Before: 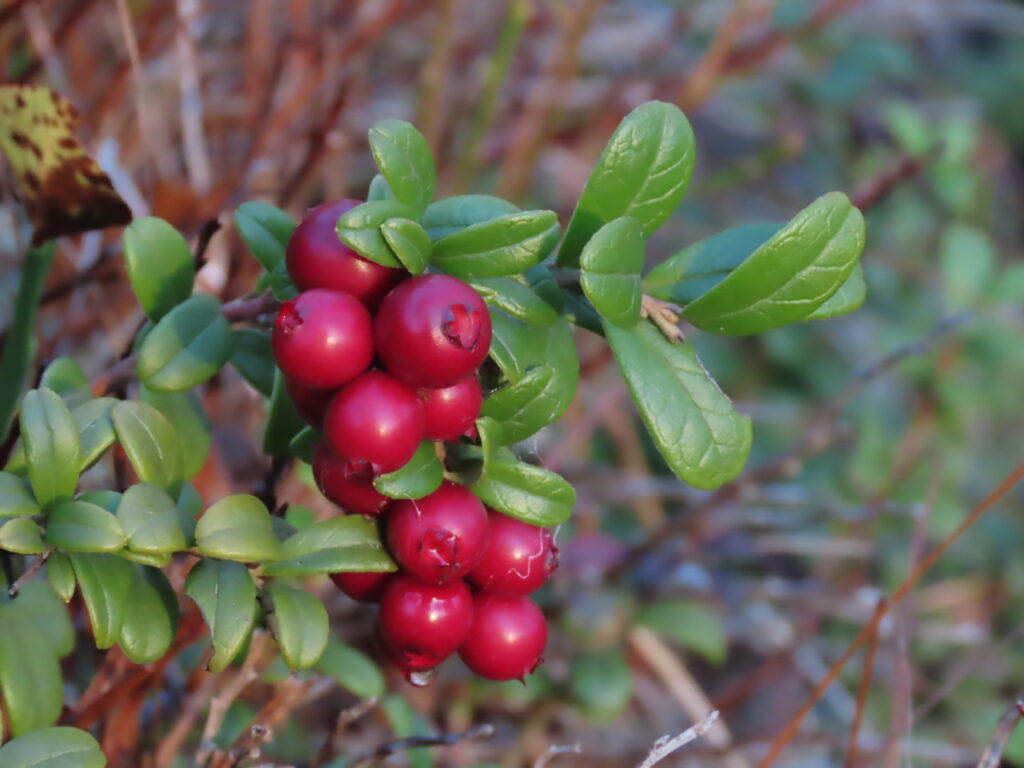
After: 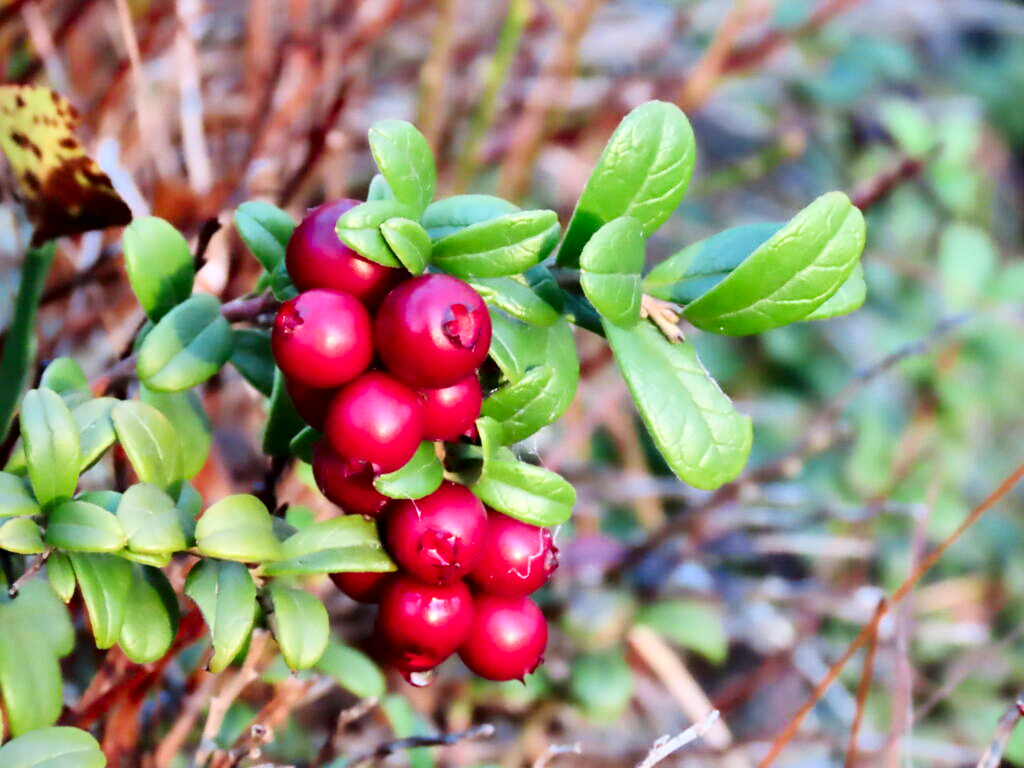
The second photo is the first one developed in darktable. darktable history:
contrast brightness saturation: contrast 0.21, brightness -0.11, saturation 0.21
filmic rgb: black relative exposure -7.65 EV, white relative exposure 4.56 EV, hardness 3.61
local contrast: mode bilateral grid, contrast 25, coarseness 60, detail 151%, midtone range 0.2
exposure: black level correction 0, exposure 0.7 EV, compensate exposure bias true, compensate highlight preservation false
